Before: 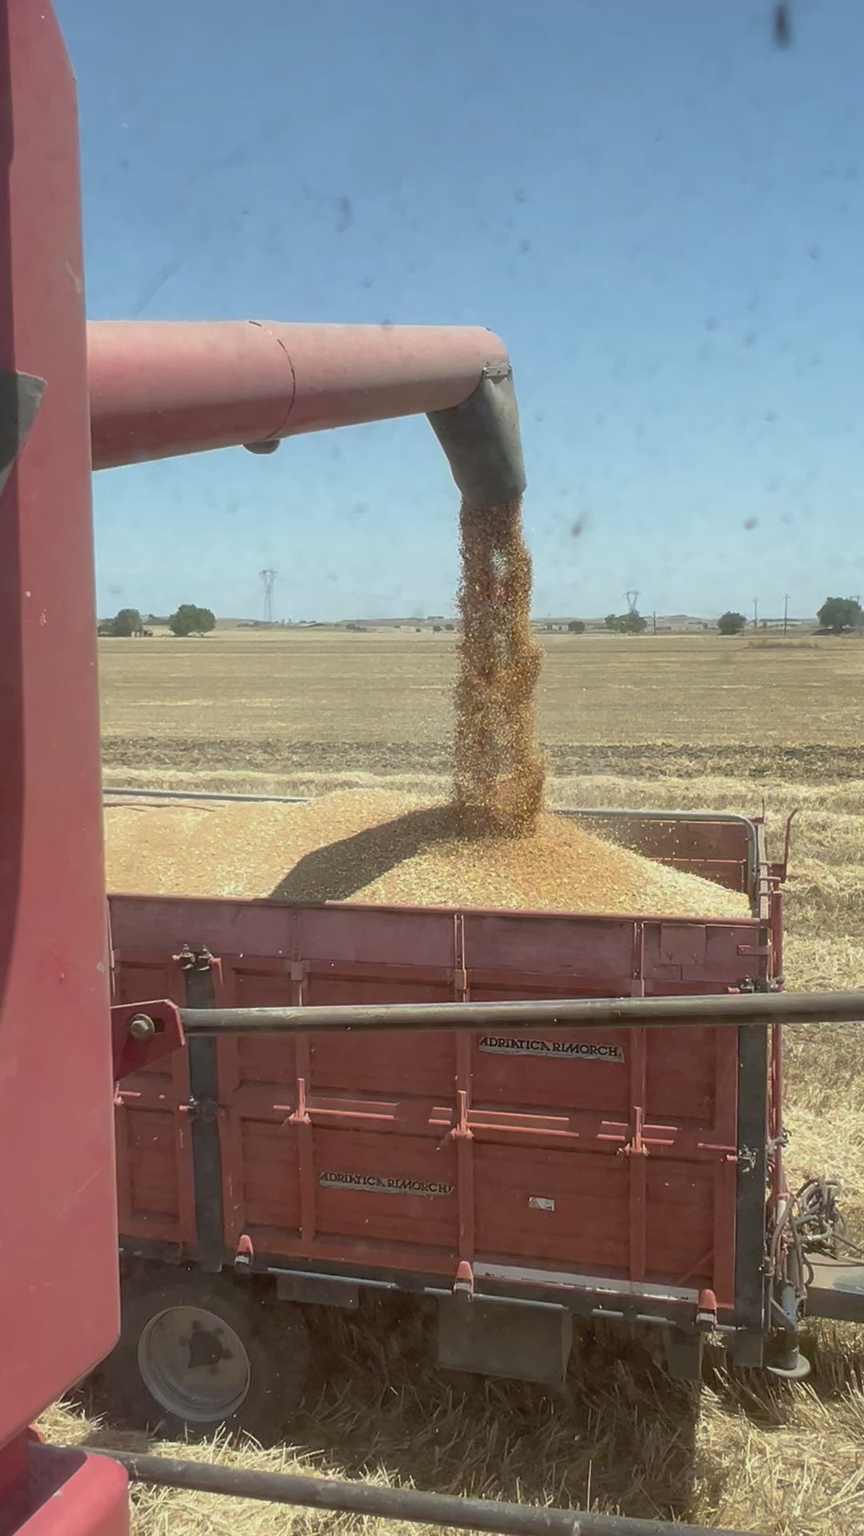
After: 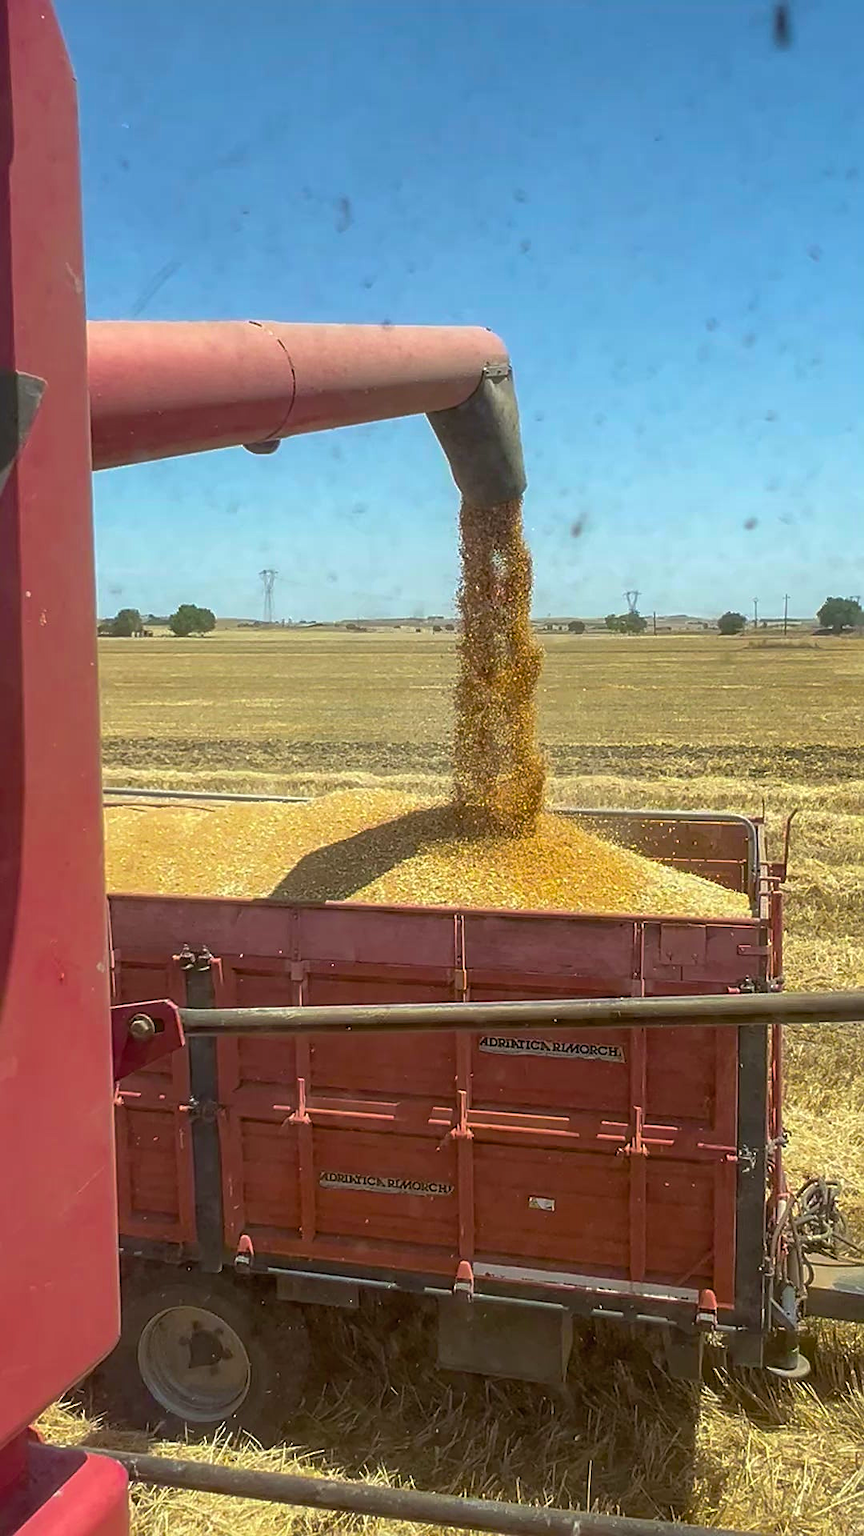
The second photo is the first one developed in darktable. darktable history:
sharpen: amount 0.499
haze removal: adaptive false
local contrast: detail 110%
color balance rgb: perceptual saturation grading › global saturation 25.001%, global vibrance 30.177%, contrast 9.56%
